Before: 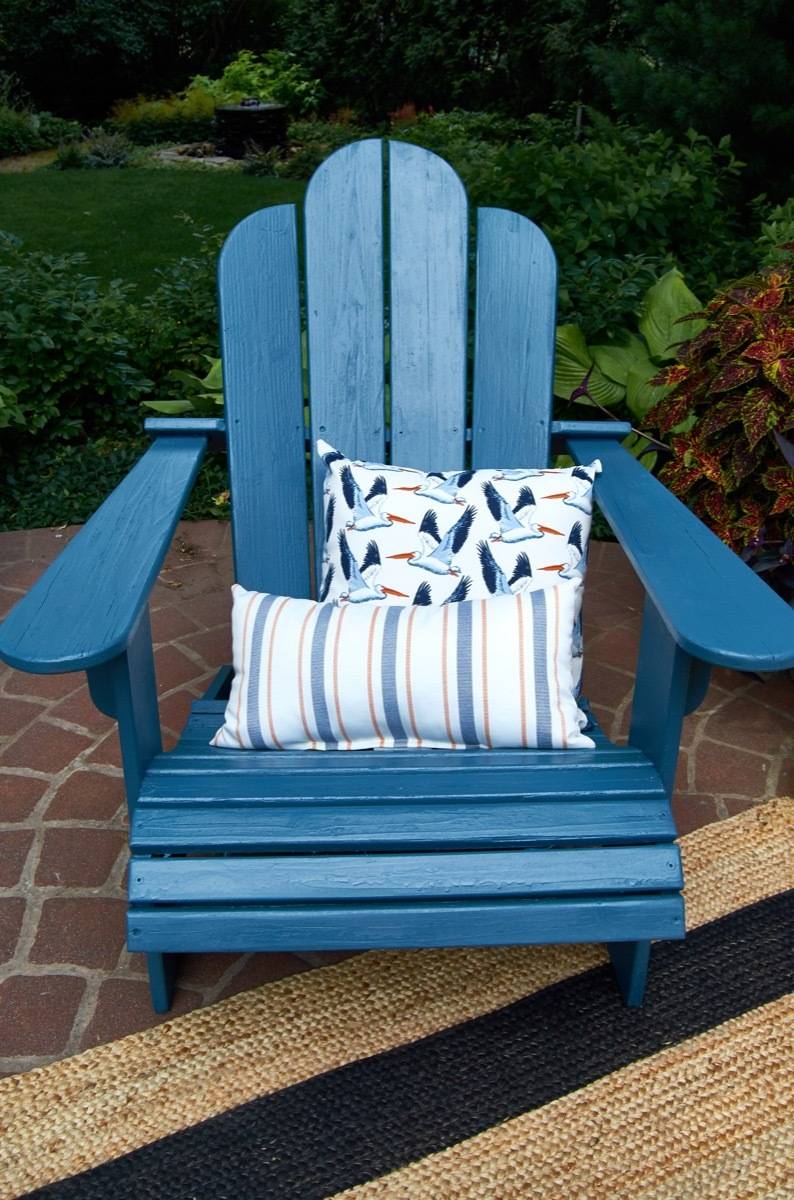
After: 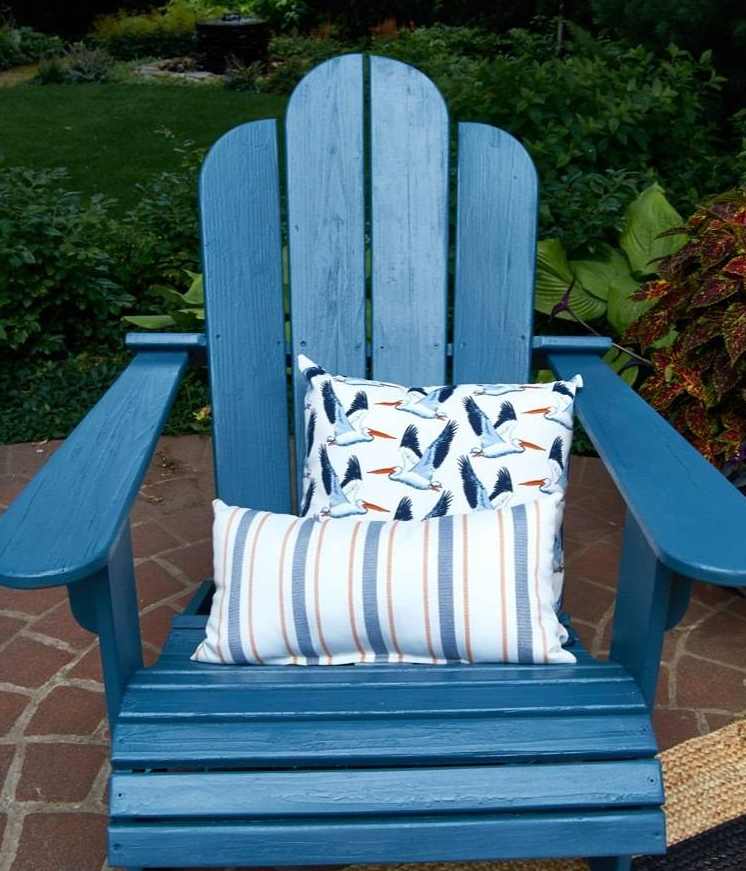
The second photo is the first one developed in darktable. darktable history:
crop: left 2.516%, top 7.097%, right 3.453%, bottom 20.31%
